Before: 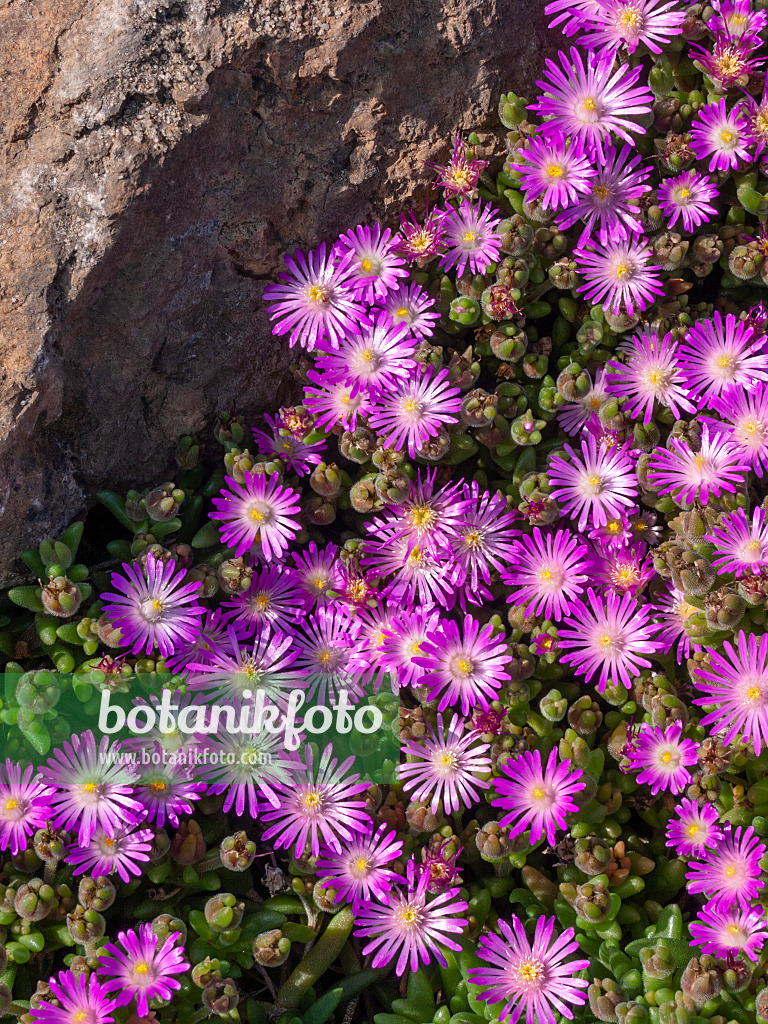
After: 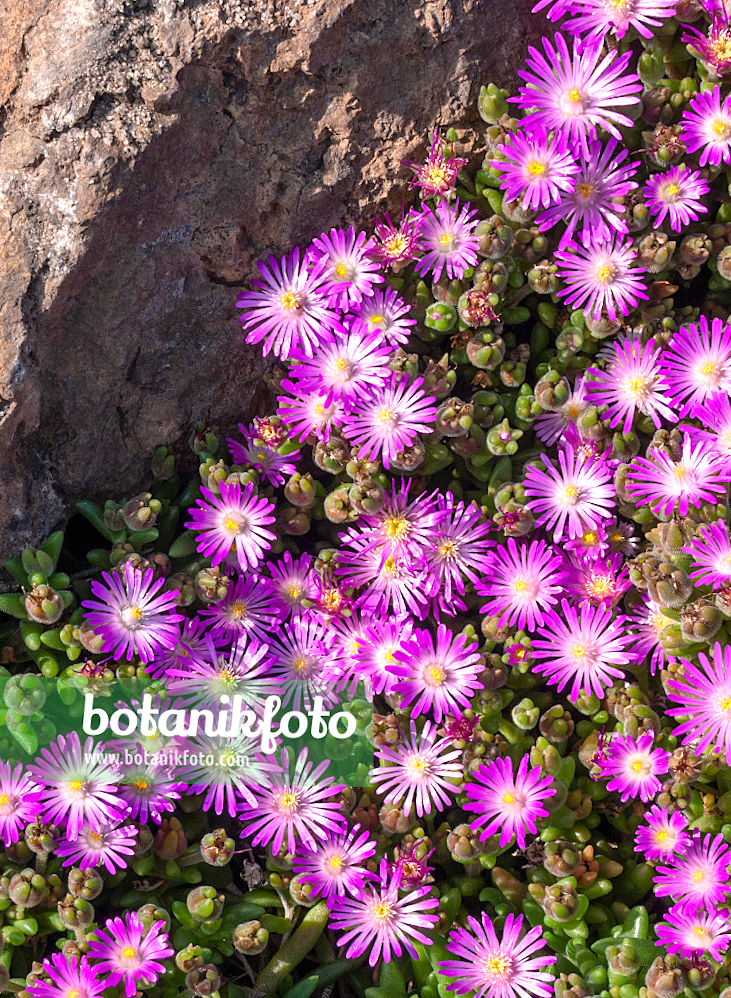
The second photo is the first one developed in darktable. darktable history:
exposure: exposure 0.574 EV, compensate highlight preservation false
rotate and perspective: rotation 0.074°, lens shift (vertical) 0.096, lens shift (horizontal) -0.041, crop left 0.043, crop right 0.952, crop top 0.024, crop bottom 0.979
